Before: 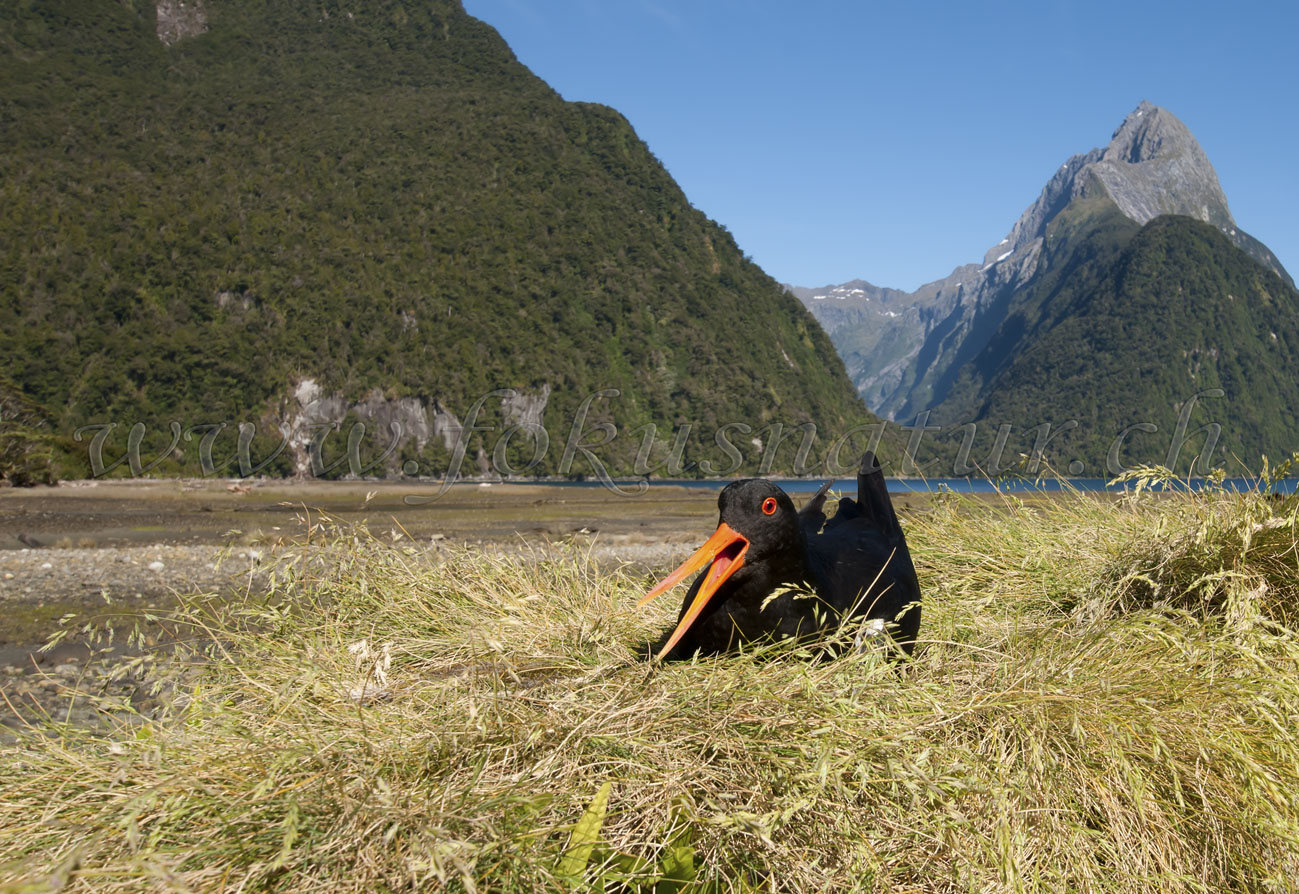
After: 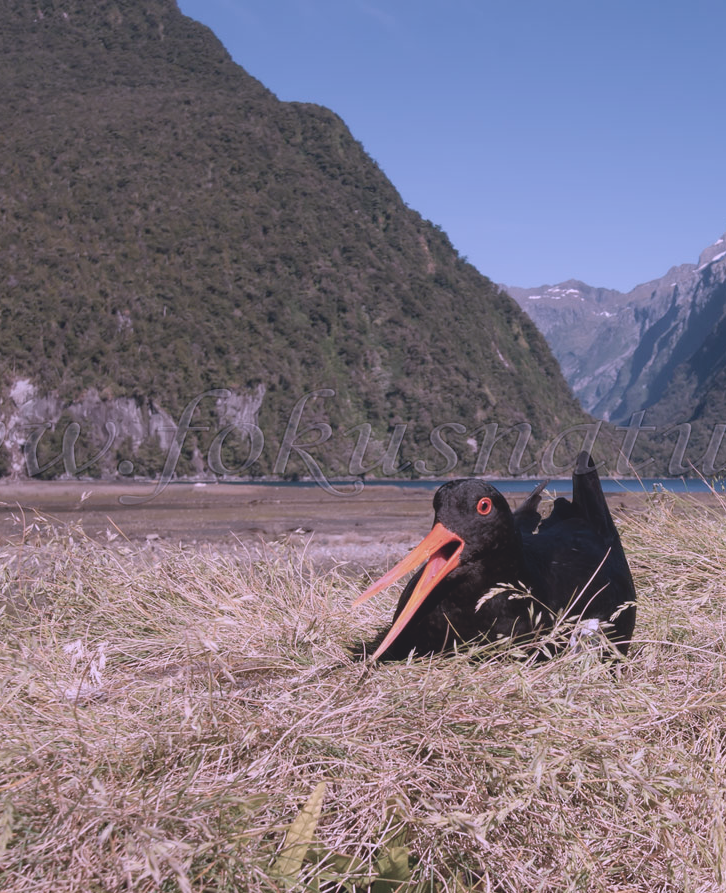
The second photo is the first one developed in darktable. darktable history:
local contrast: highlights 102%, shadows 103%, detail 119%, midtone range 0.2
crop: left 22.003%, right 22.101%, bottom 0.007%
contrast brightness saturation: contrast -0.252, saturation -0.431
color correction: highlights a* 15.19, highlights b* -24.61
